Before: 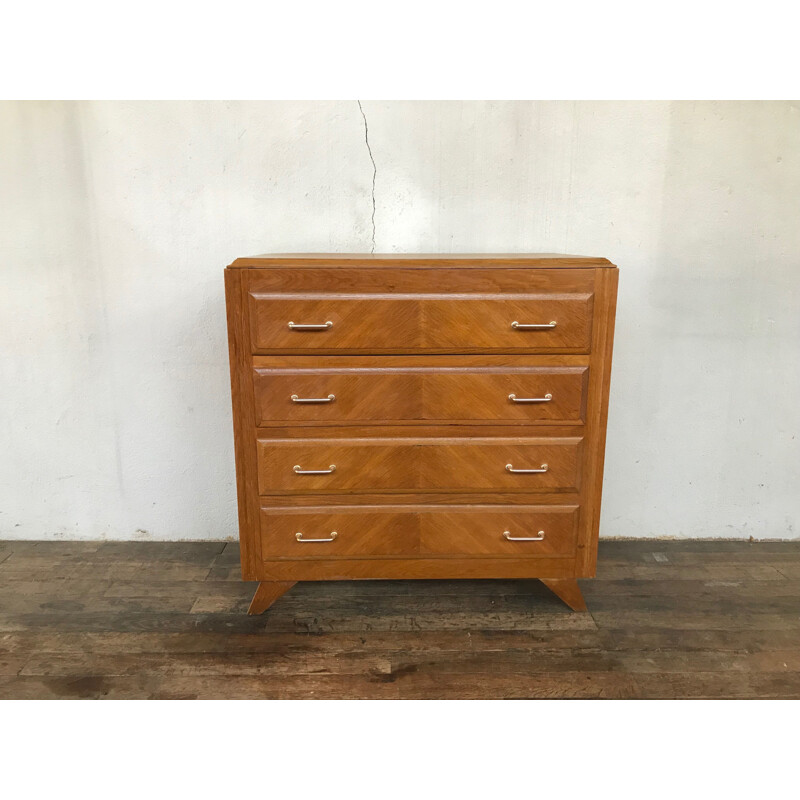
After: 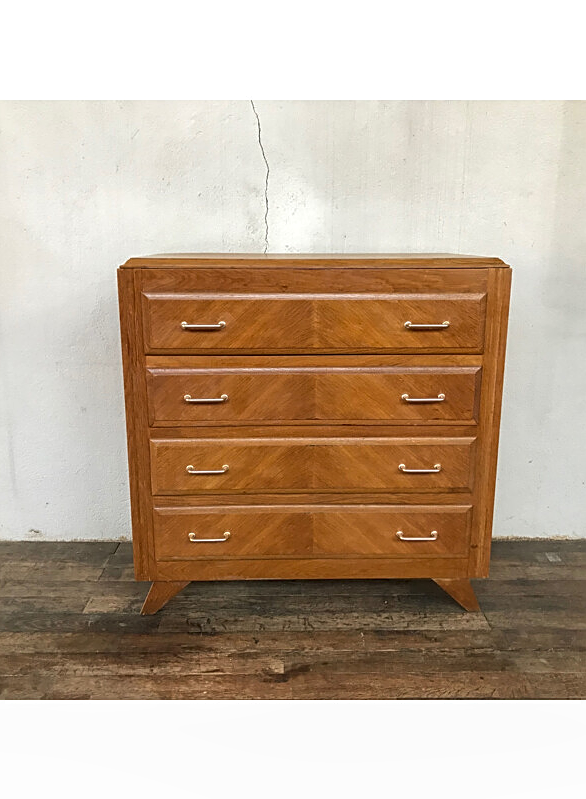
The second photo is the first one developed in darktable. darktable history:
crop: left 13.417%, right 13.271%
sharpen: on, module defaults
local contrast: on, module defaults
